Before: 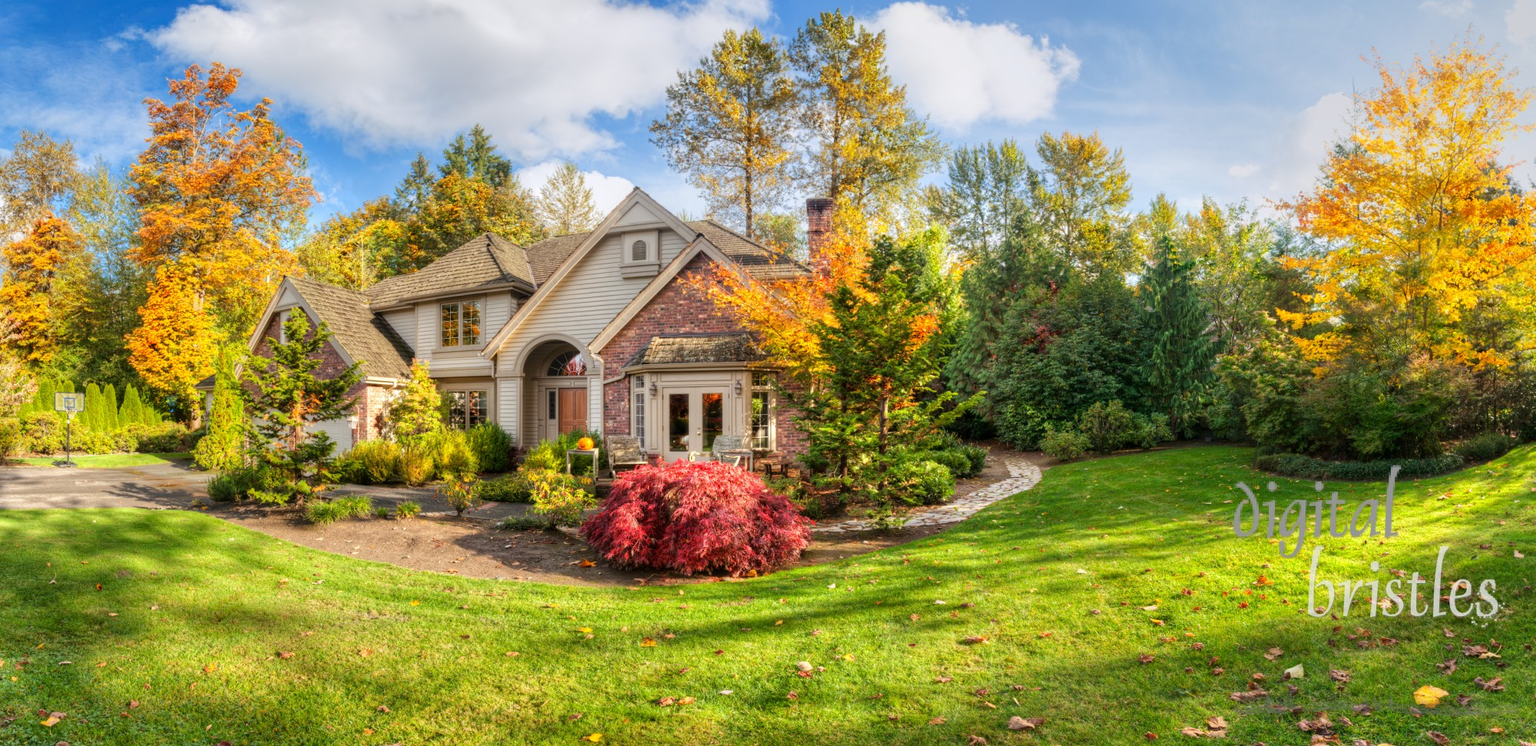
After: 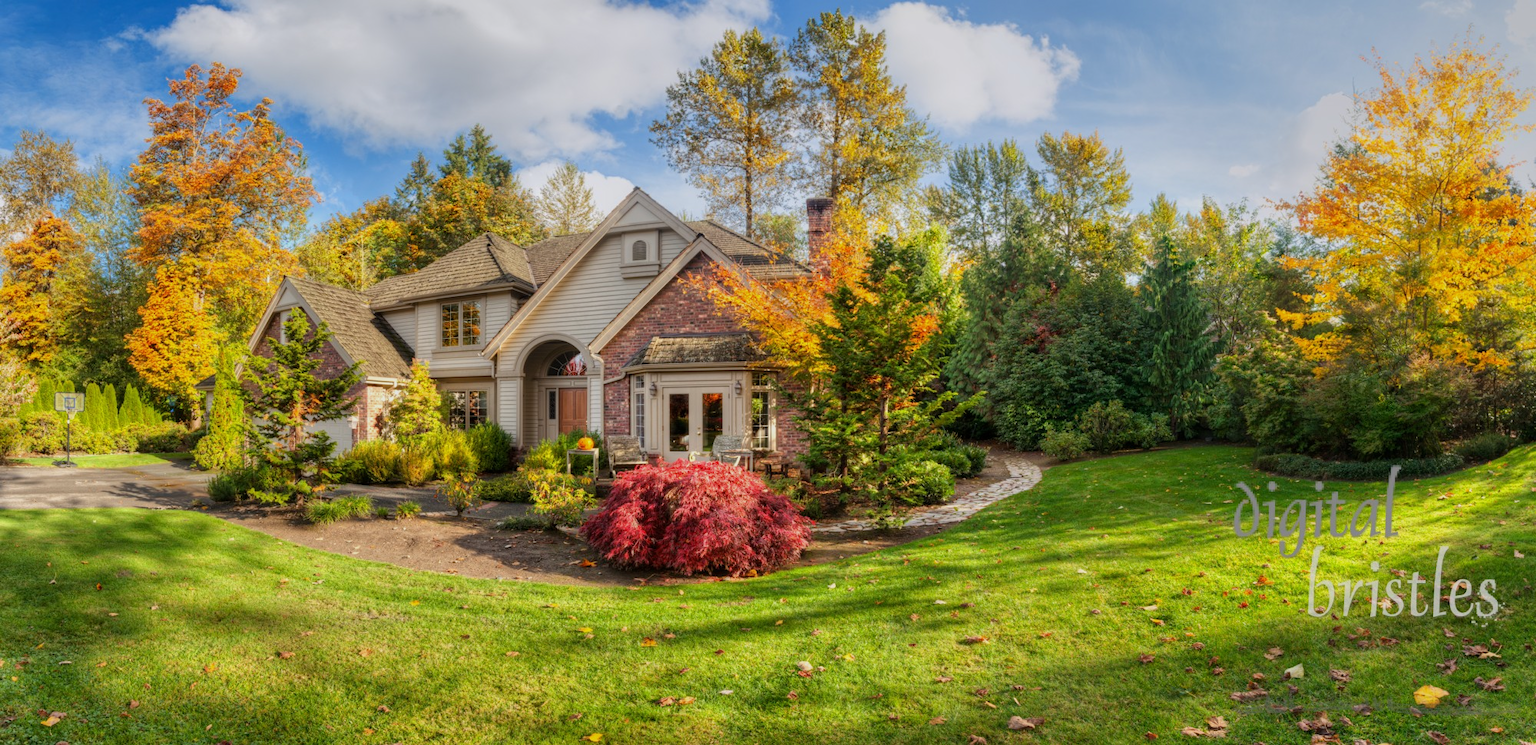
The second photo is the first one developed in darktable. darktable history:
exposure: exposure -0.346 EV, compensate highlight preservation false
